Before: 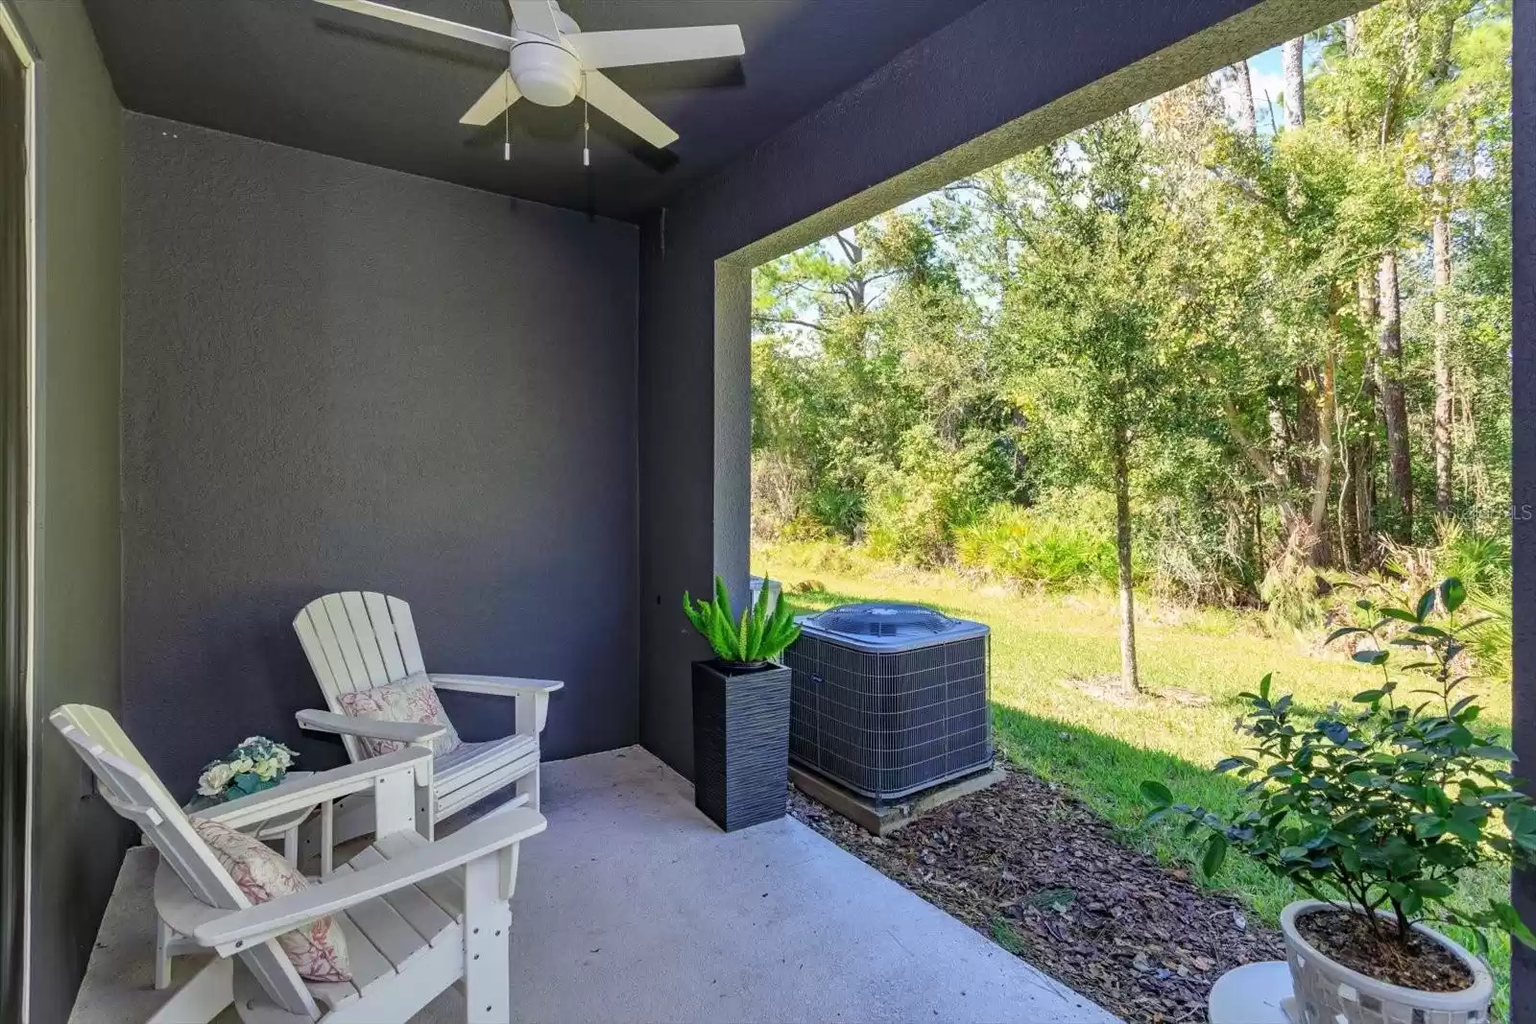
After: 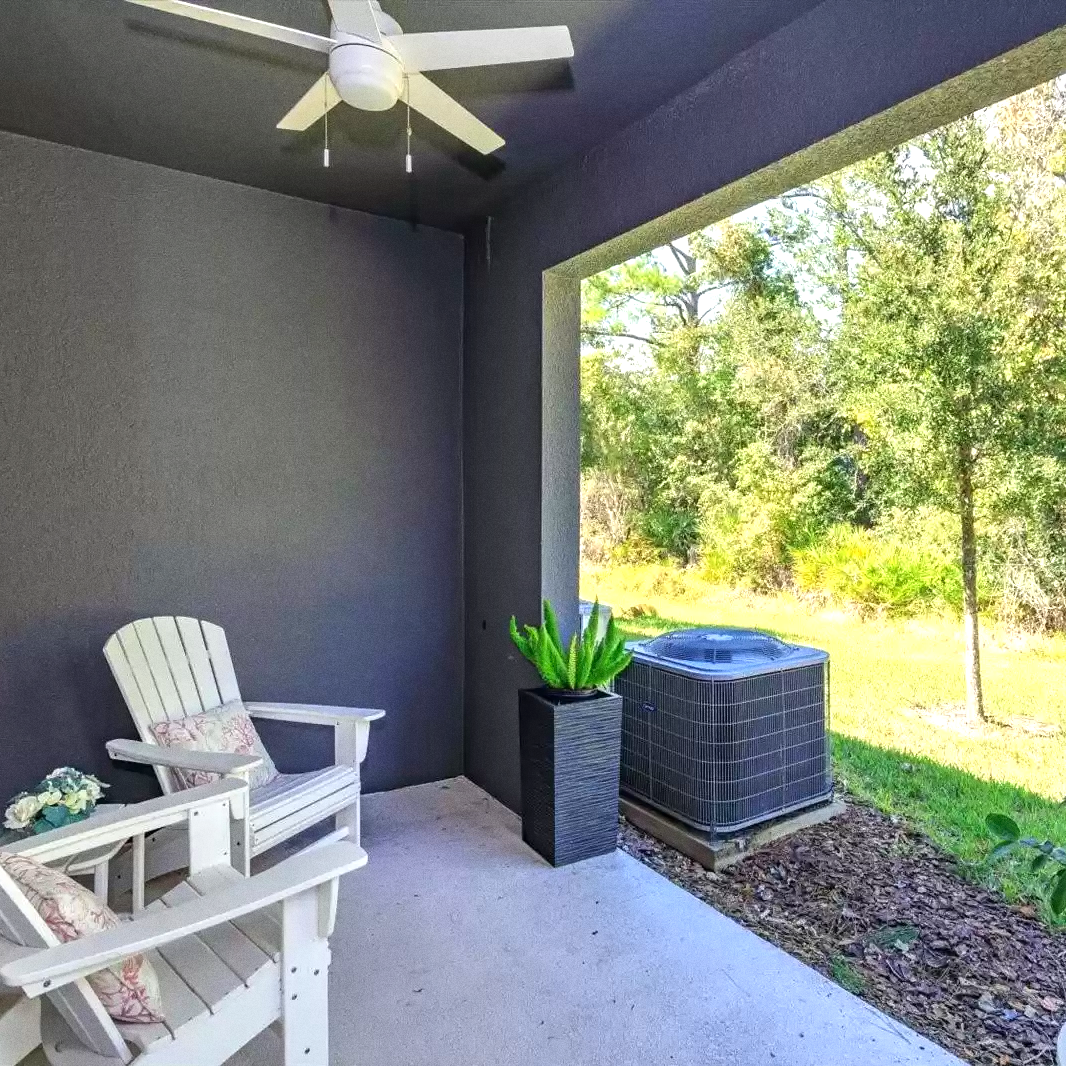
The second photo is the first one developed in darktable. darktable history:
grain: coarseness 0.09 ISO
crop and rotate: left 12.673%, right 20.66%
tone equalizer: on, module defaults
exposure: black level correction 0, exposure 0.6 EV, compensate exposure bias true, compensate highlight preservation false
